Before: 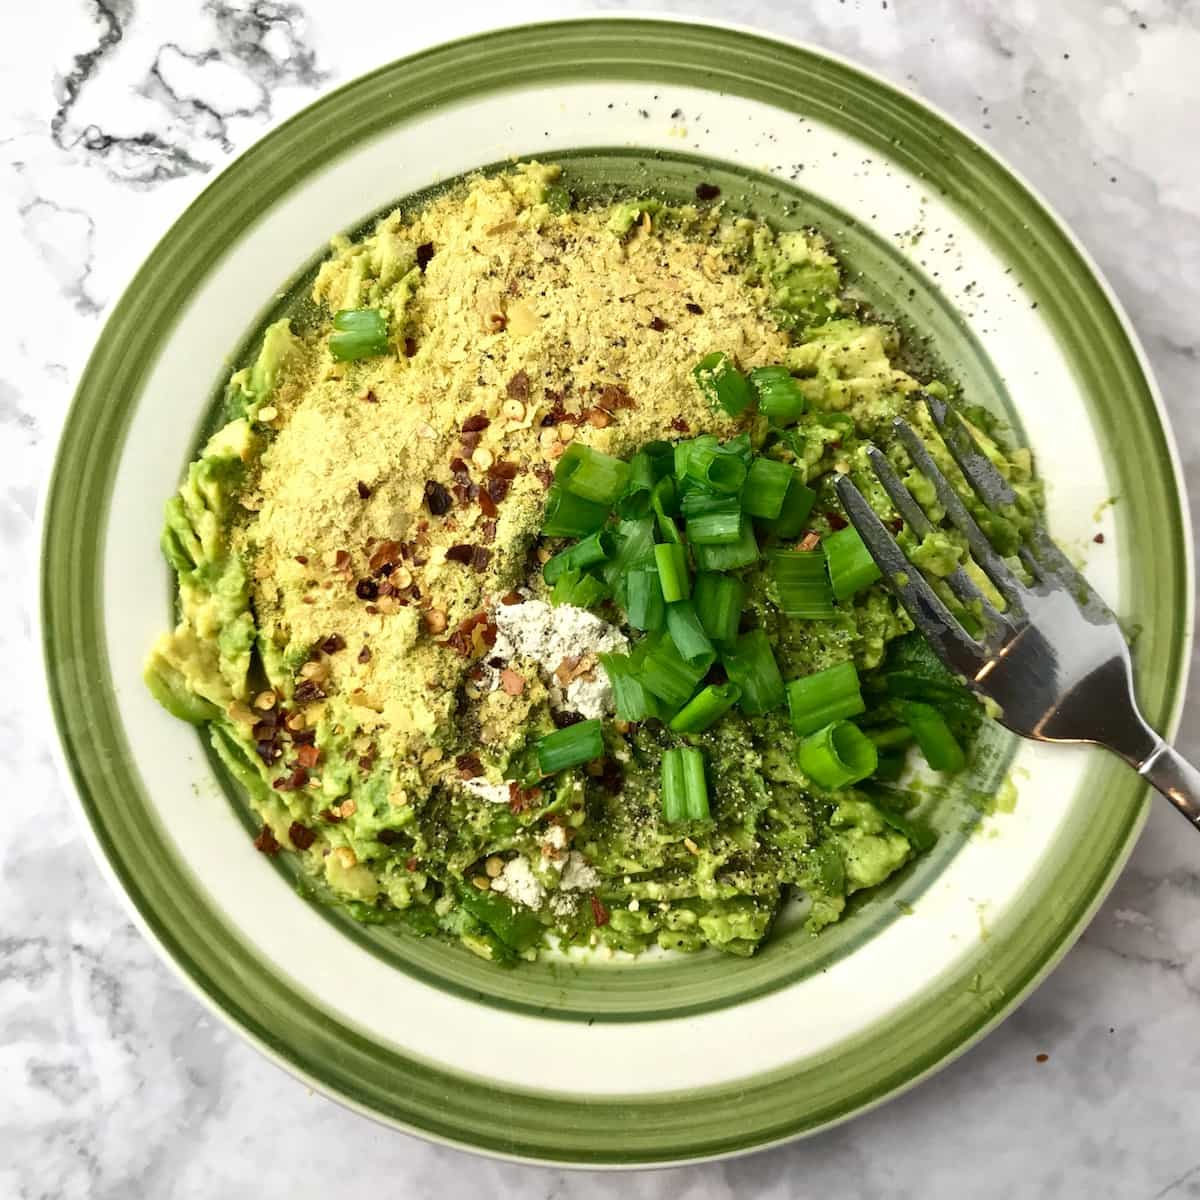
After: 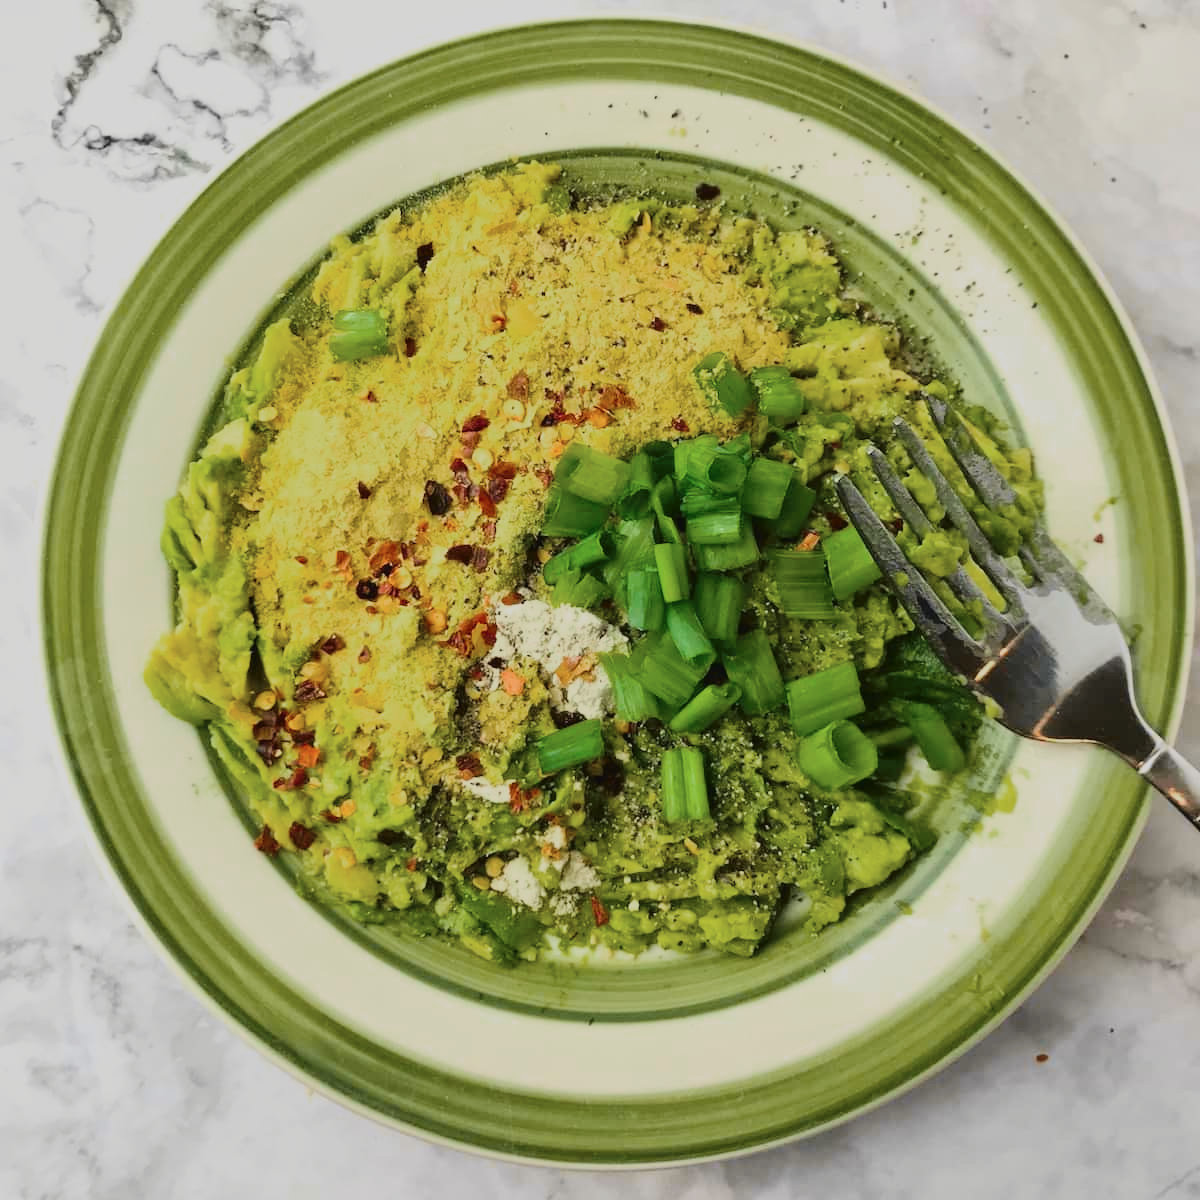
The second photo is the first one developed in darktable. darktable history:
tone curve: curves: ch0 [(0.003, 0) (0.066, 0.023) (0.149, 0.094) (0.264, 0.238) (0.395, 0.421) (0.517, 0.56) (0.688, 0.743) (0.813, 0.846) (1, 1)]; ch1 [(0, 0) (0.164, 0.115) (0.337, 0.332) (0.39, 0.398) (0.464, 0.461) (0.501, 0.5) (0.507, 0.503) (0.534, 0.537) (0.577, 0.59) (0.652, 0.681) (0.733, 0.749) (0.811, 0.796) (1, 1)]; ch2 [(0, 0) (0.337, 0.382) (0.464, 0.476) (0.501, 0.502) (0.527, 0.54) (0.551, 0.565) (0.6, 0.59) (0.687, 0.675) (1, 1)], color space Lab, independent channels, preserve colors none
color balance rgb: linear chroma grading › global chroma 15%, perceptual saturation grading › global saturation 30%
color balance: lift [1.01, 1, 1, 1], gamma [1.097, 1, 1, 1], gain [0.85, 1, 1, 1]
color zones: curves: ch0 [(0, 0.5) (0.143, 0.5) (0.286, 0.456) (0.429, 0.5) (0.571, 0.5) (0.714, 0.5) (0.857, 0.5) (1, 0.5)]; ch1 [(0, 0.5) (0.143, 0.5) (0.286, 0.422) (0.429, 0.5) (0.571, 0.5) (0.714, 0.5) (0.857, 0.5) (1, 0.5)]
filmic rgb: black relative exposure -8.42 EV, white relative exposure 4.68 EV, hardness 3.82, color science v6 (2022)
